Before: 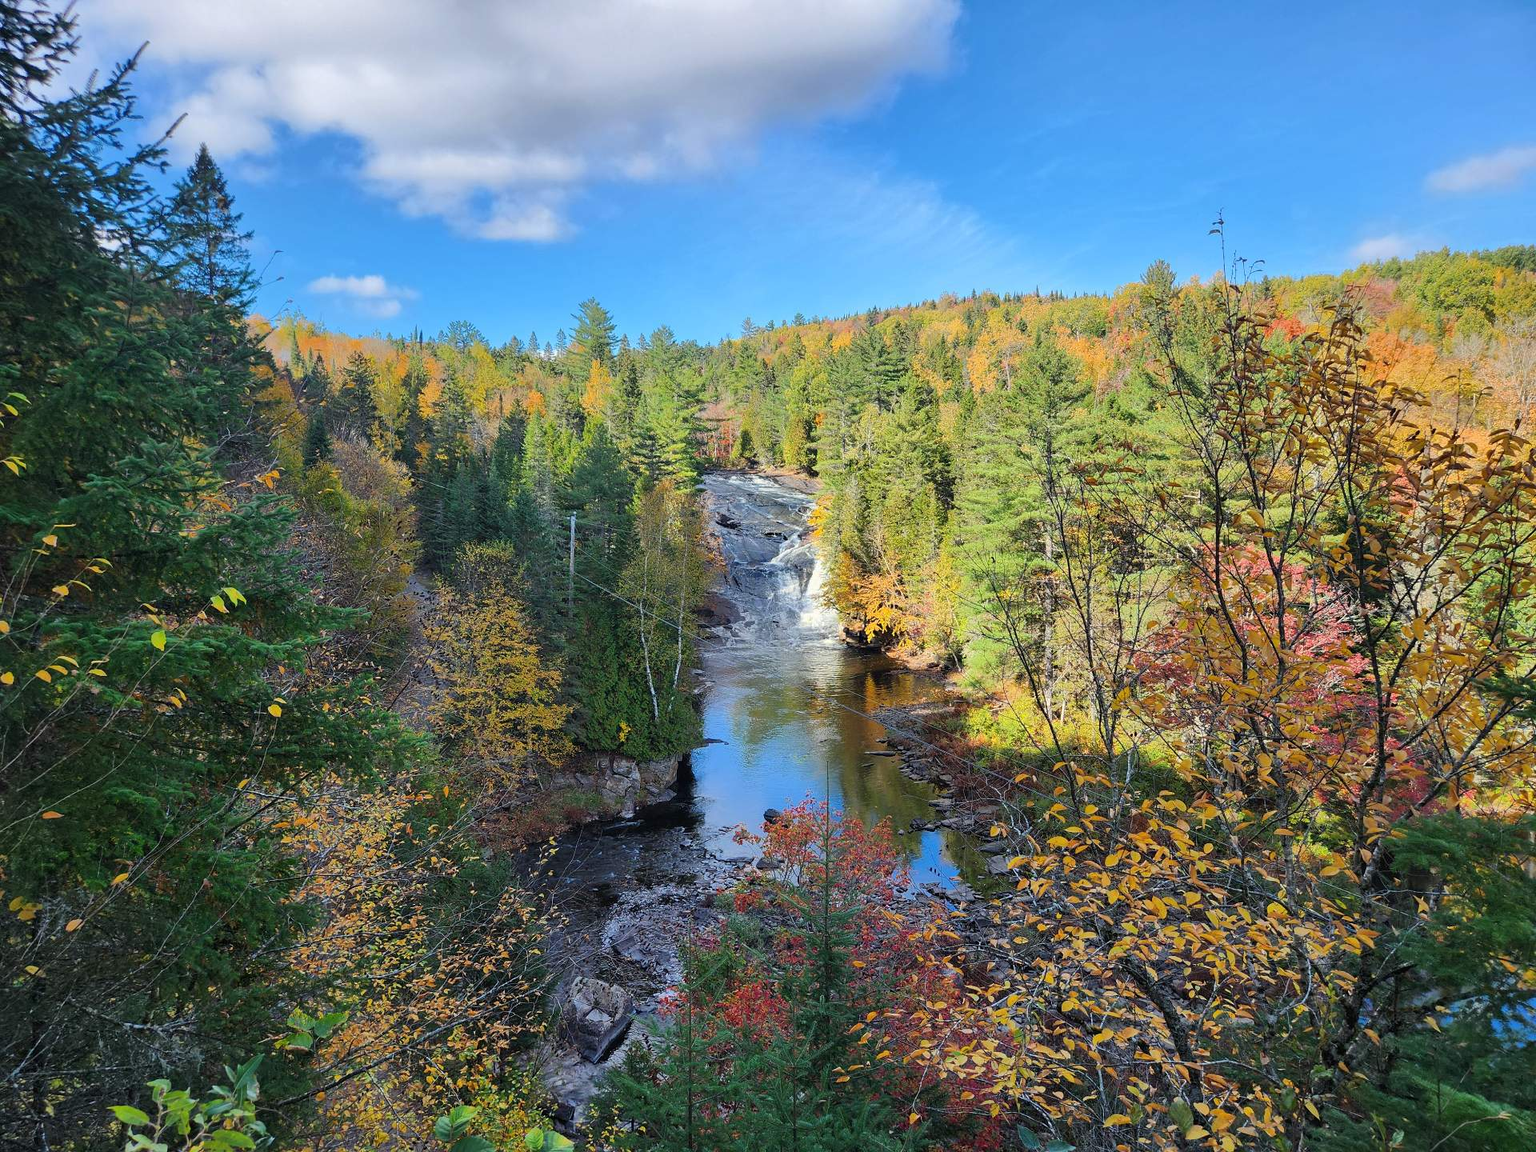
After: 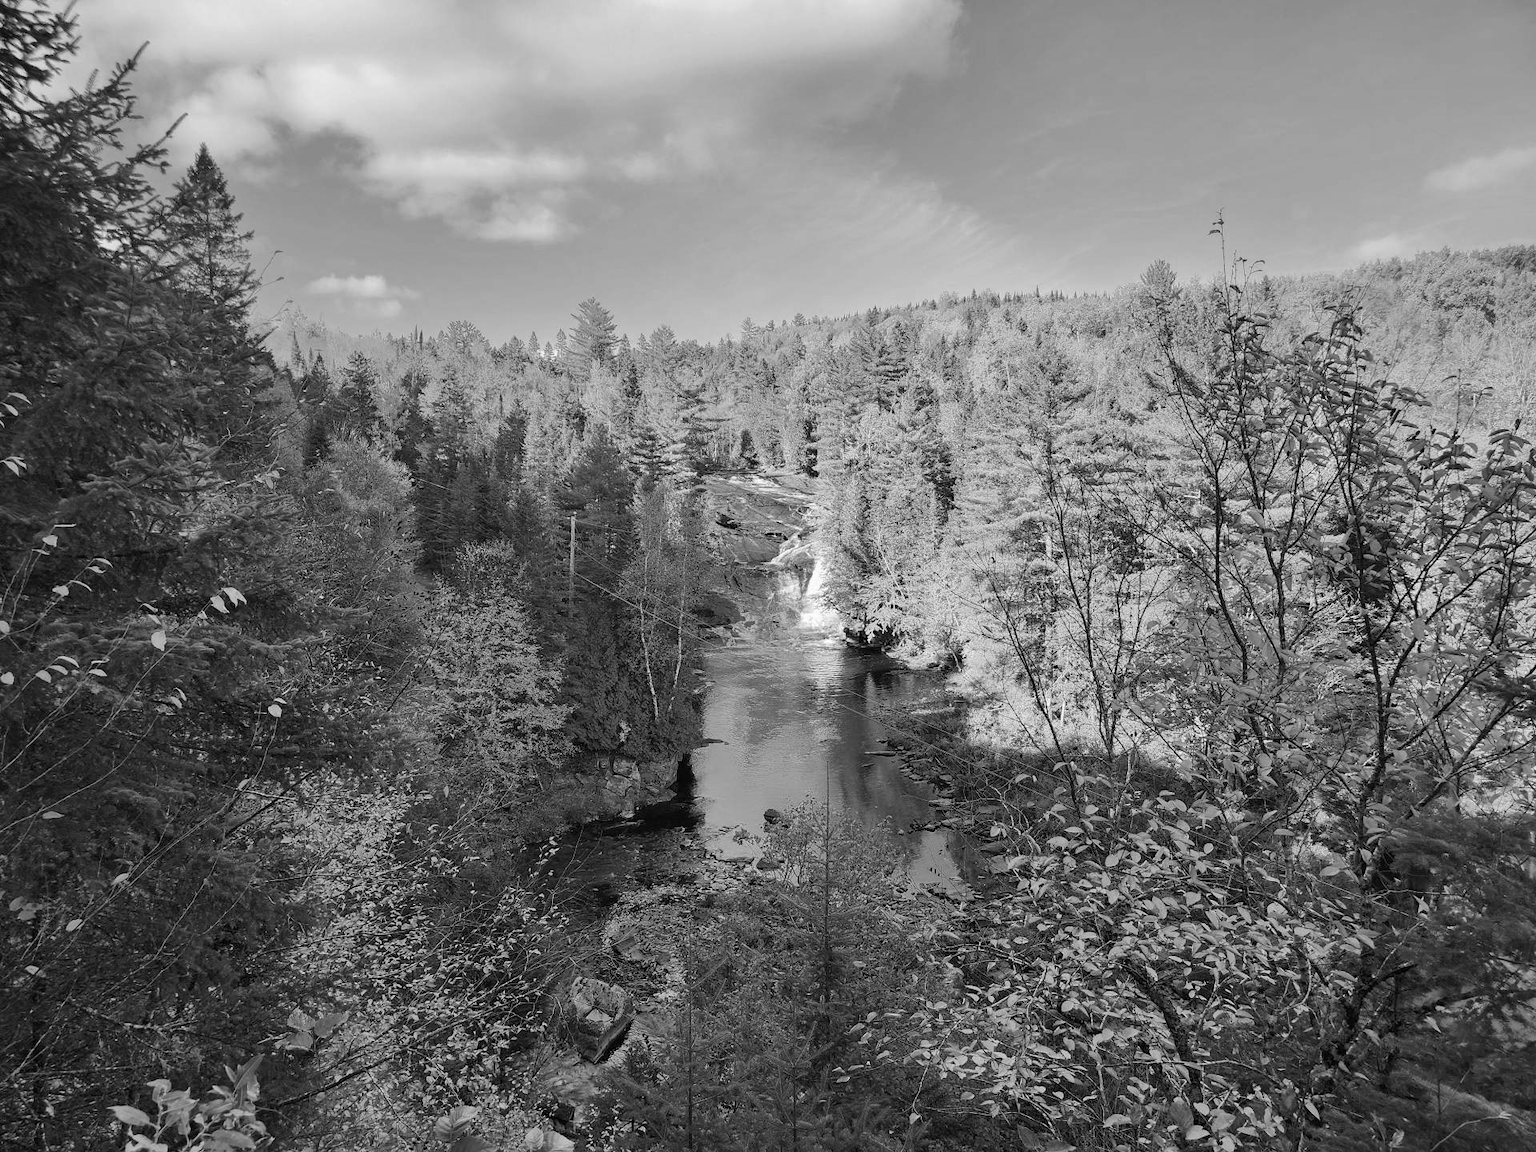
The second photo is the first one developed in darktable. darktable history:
monochrome: on, module defaults
color correction: highlights a* 5.81, highlights b* 4.84
white balance: red 1.004, blue 1.024
